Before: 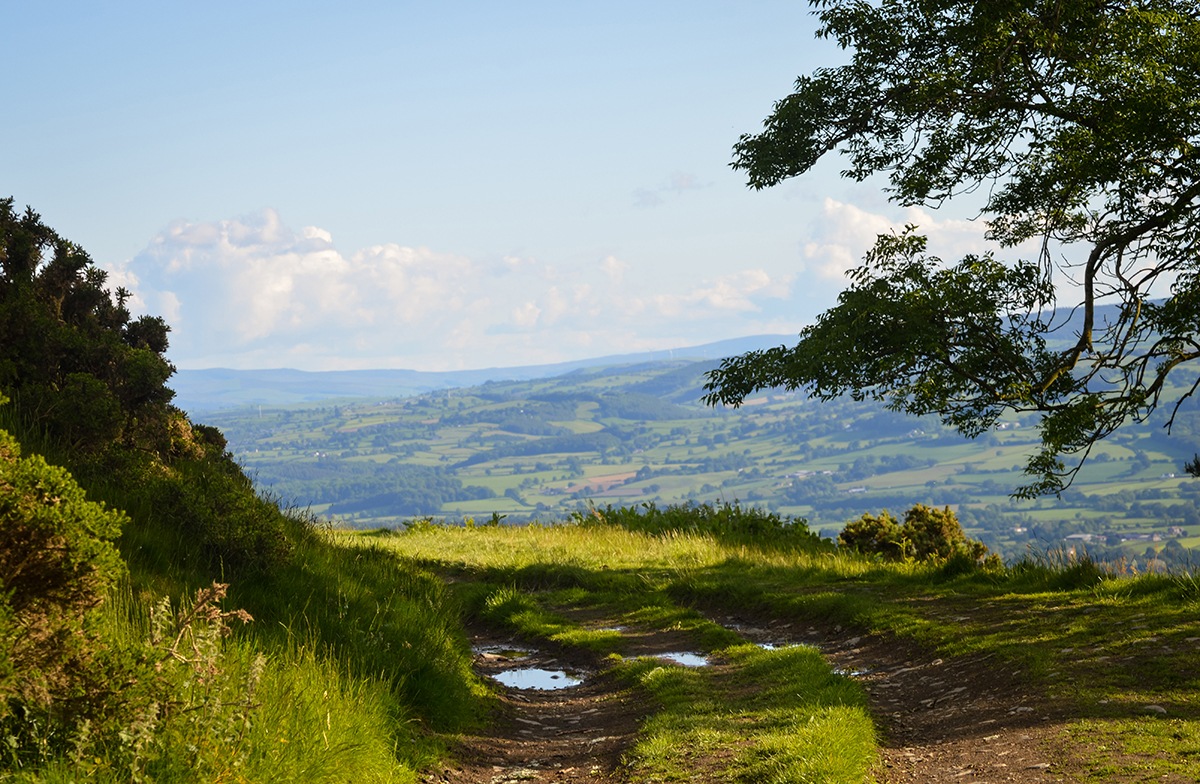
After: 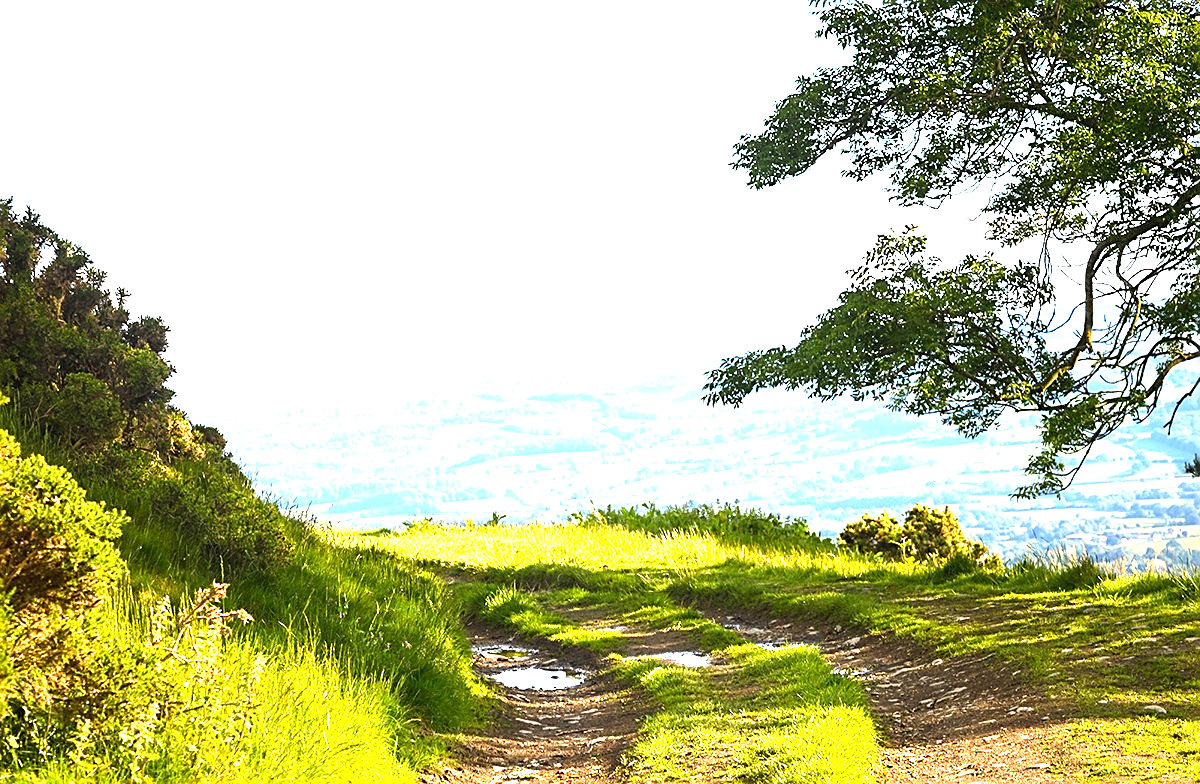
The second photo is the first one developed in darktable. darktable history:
exposure: black level correction 0, exposure 1.492 EV, compensate highlight preservation false
levels: levels [0, 0.374, 0.749]
sharpen: on, module defaults
